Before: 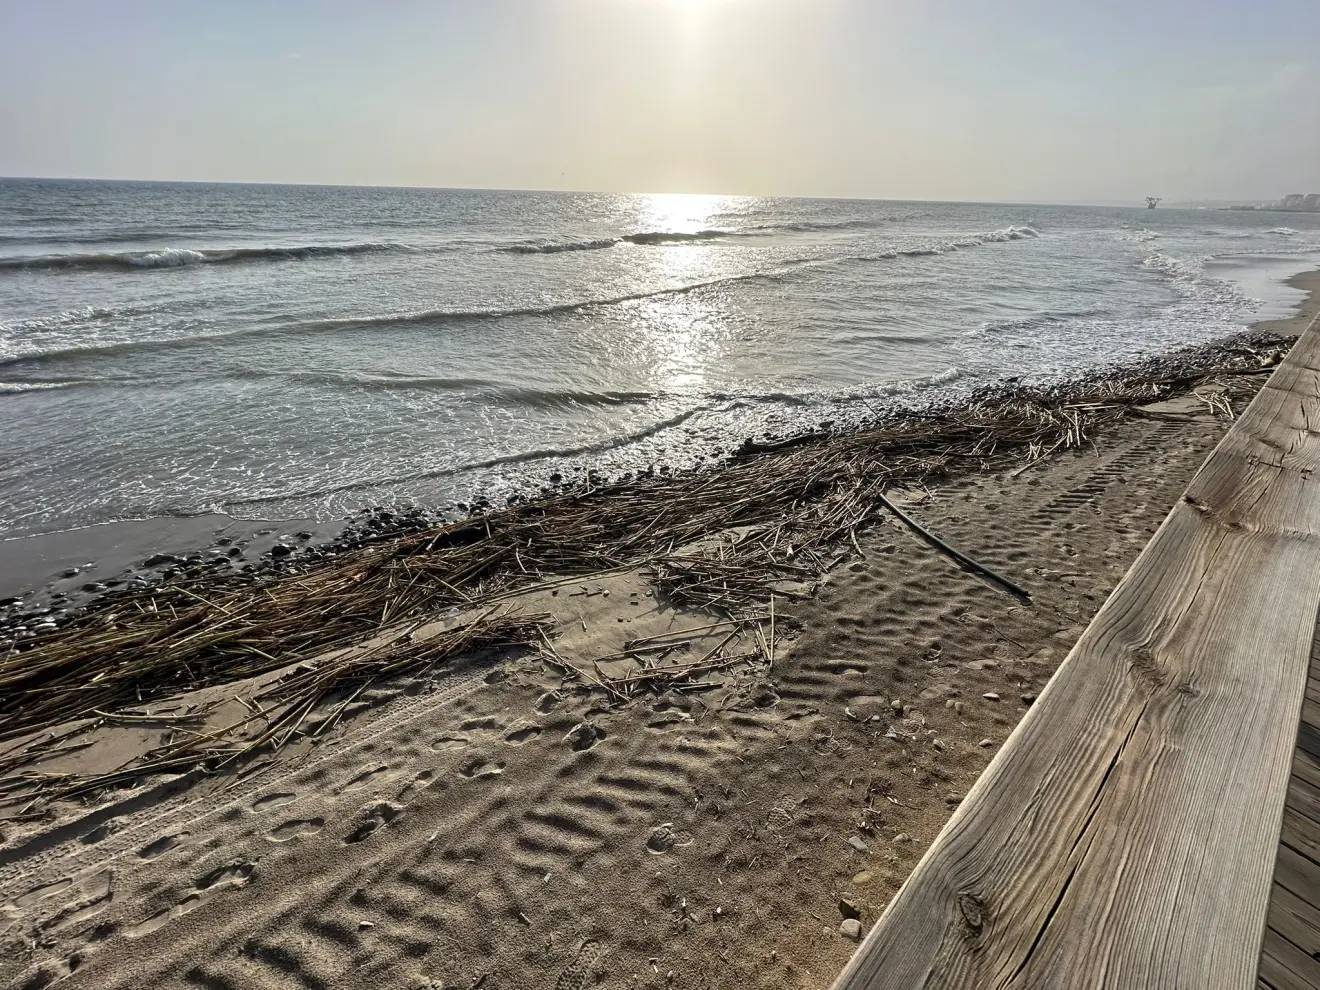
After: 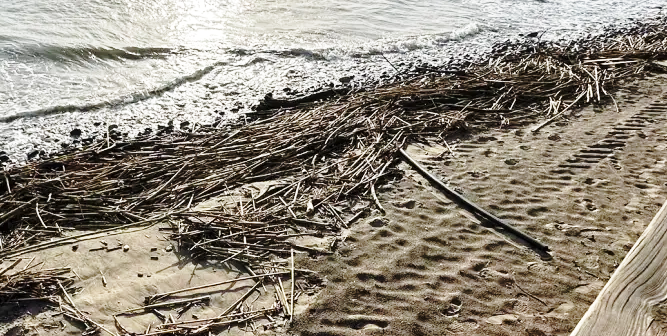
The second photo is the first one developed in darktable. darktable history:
crop: left 36.416%, top 34.888%, right 13.053%, bottom 31.087%
base curve: curves: ch0 [(0, 0) (0.032, 0.037) (0.105, 0.228) (0.435, 0.76) (0.856, 0.983) (1, 1)], preserve colors none
